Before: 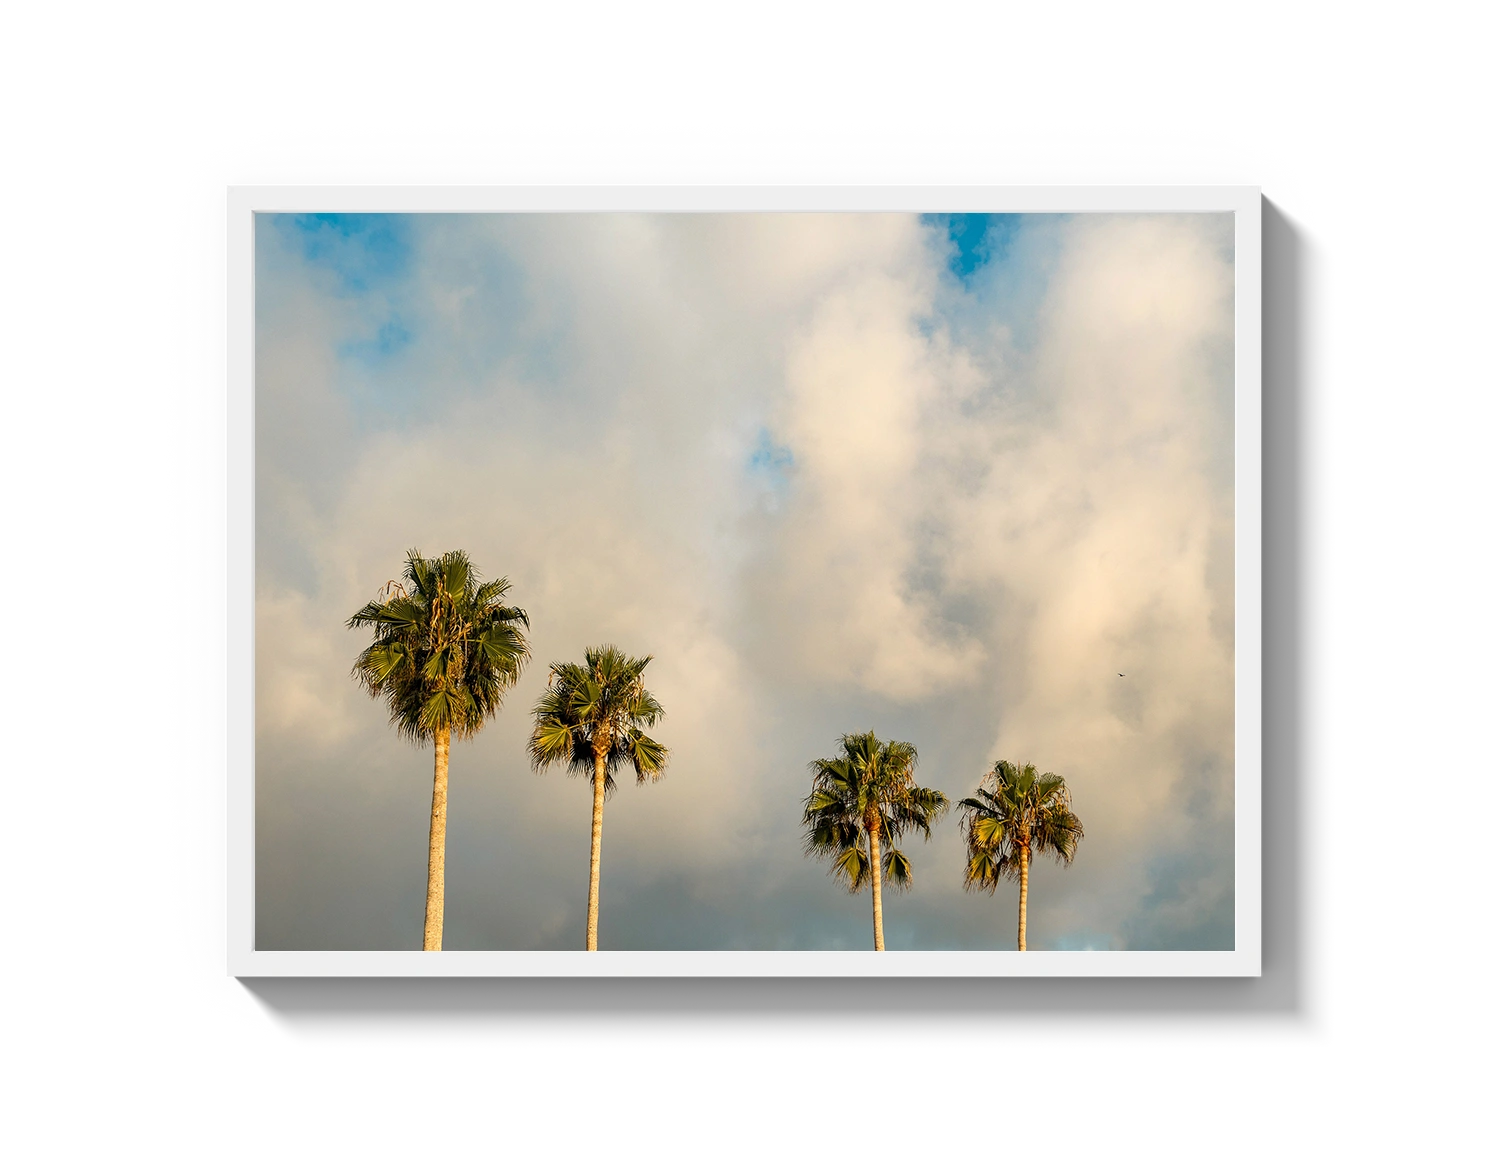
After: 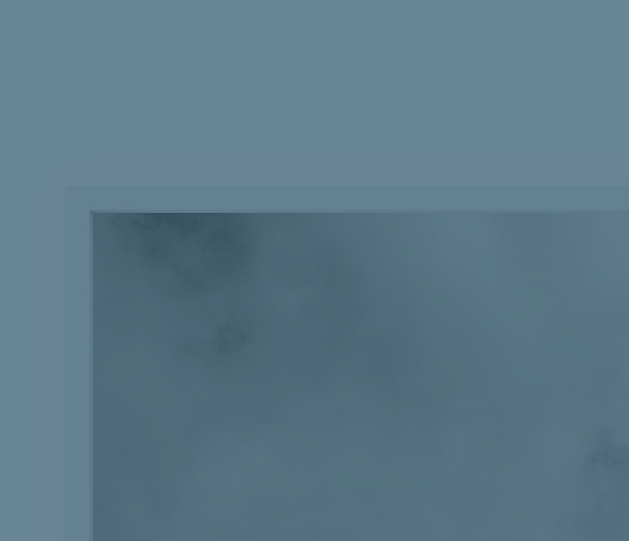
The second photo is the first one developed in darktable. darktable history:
exposure: black level correction 0.001, exposure 0.5 EV, compensate exposure bias true, compensate highlight preservation false
crop and rotate: left 10.817%, top 0.062%, right 47.194%, bottom 53.626%
tone curve: curves: ch0 [(0, 0.023) (0.184, 0.168) (0.491, 0.519) (0.748, 0.765) (1, 0.919)]; ch1 [(0, 0) (0.179, 0.173) (0.322, 0.32) (0.424, 0.424) (0.496, 0.501) (0.563, 0.586) (0.761, 0.803) (1, 1)]; ch2 [(0, 0) (0.434, 0.447) (0.483, 0.487) (0.557, 0.541) (0.697, 0.68) (1, 1)], color space Lab, independent channels, preserve colors none
colorize: hue 194.4°, saturation 29%, source mix 61.75%, lightness 3.98%, version 1
color balance: lift [1.001, 1.007, 1, 0.993], gamma [1.023, 1.026, 1.01, 0.974], gain [0.964, 1.059, 1.073, 0.927]
